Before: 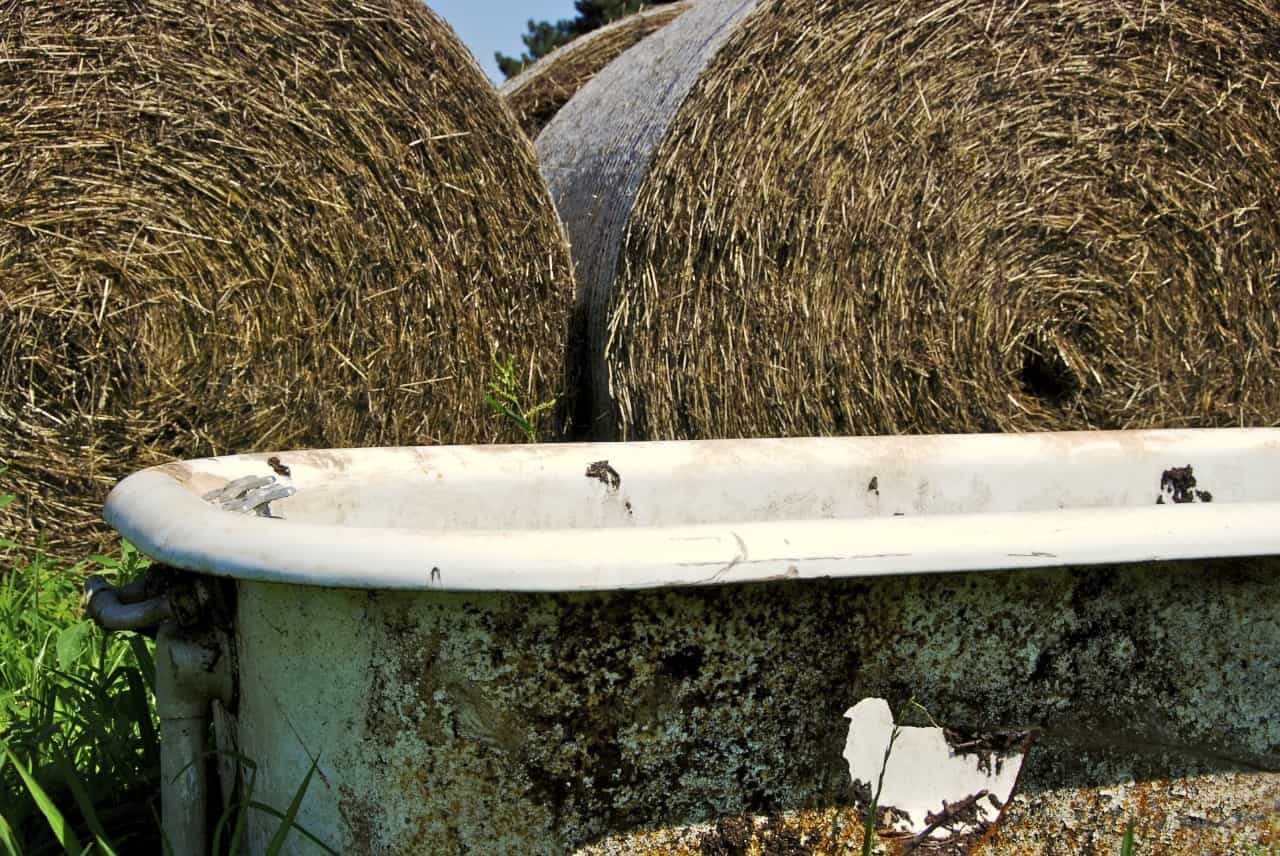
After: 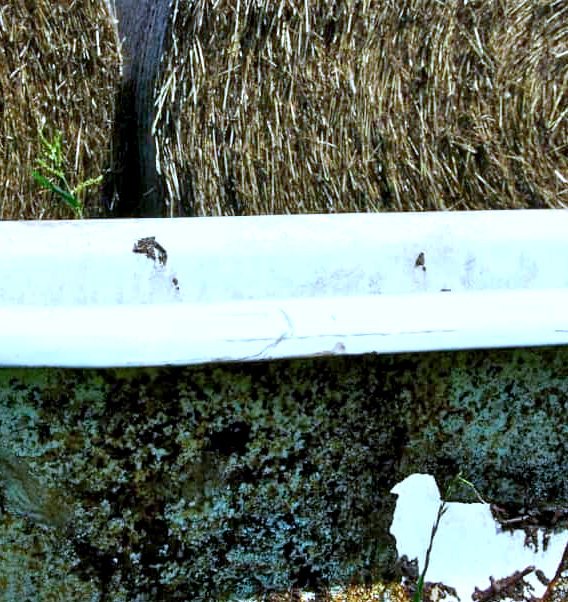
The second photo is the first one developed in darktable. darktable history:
crop: left 35.432%, top 26.233%, right 20.145%, bottom 3.432%
white balance: red 0.871, blue 1.249
exposure: black level correction 0.001, exposure 0.5 EV, compensate exposure bias true, compensate highlight preservation false
